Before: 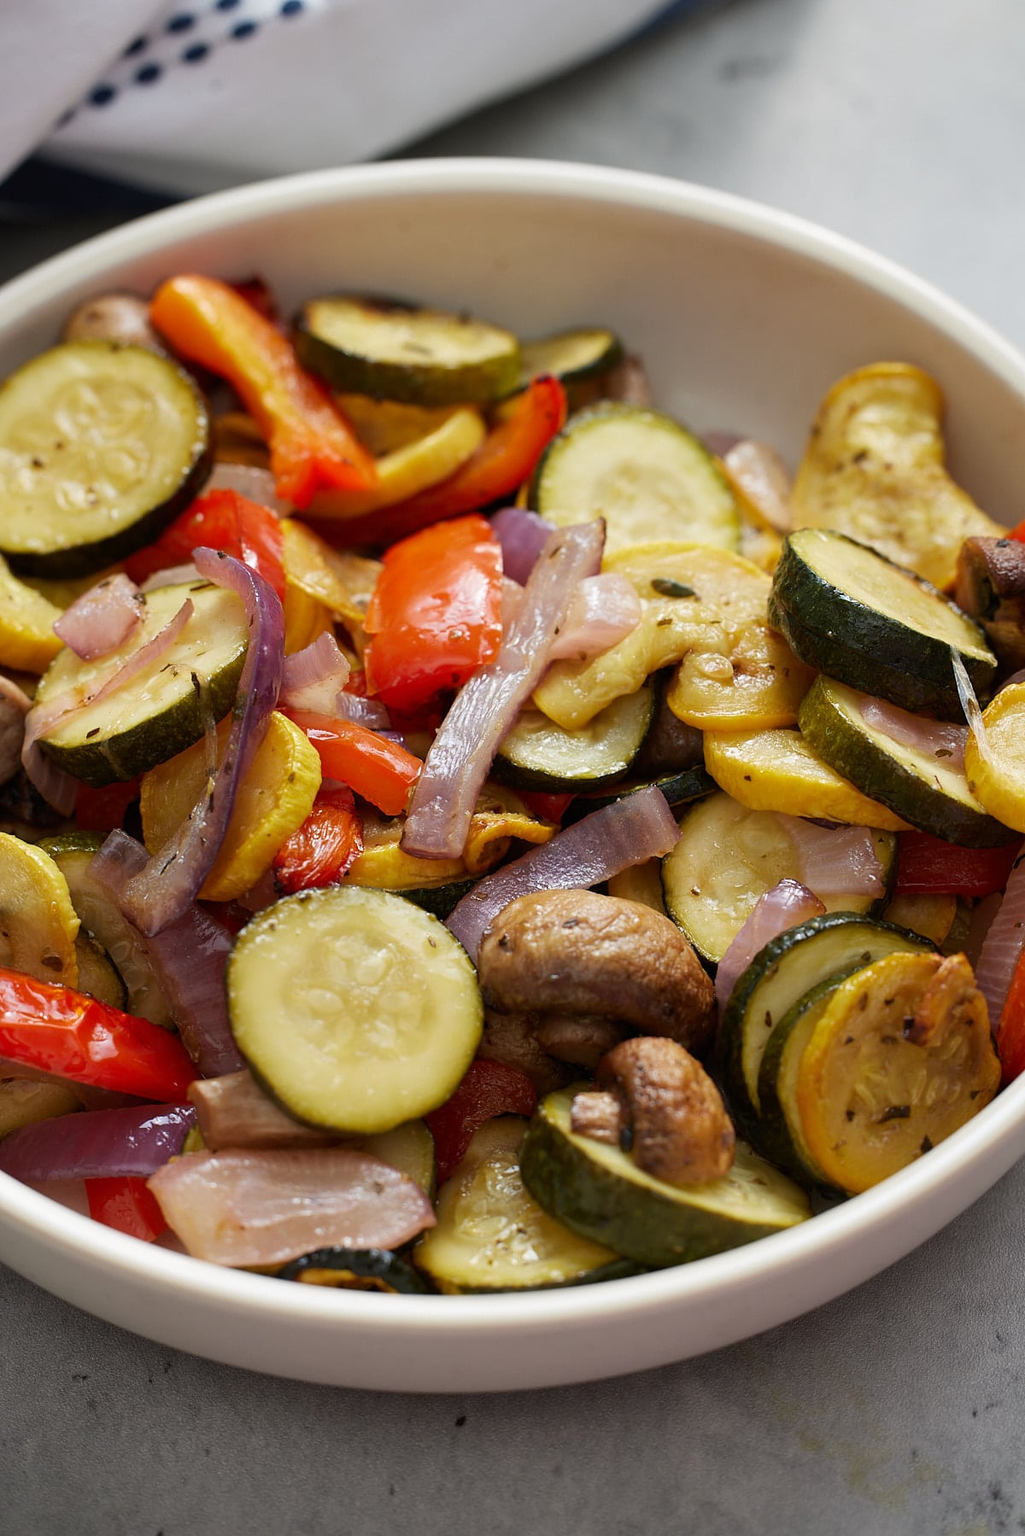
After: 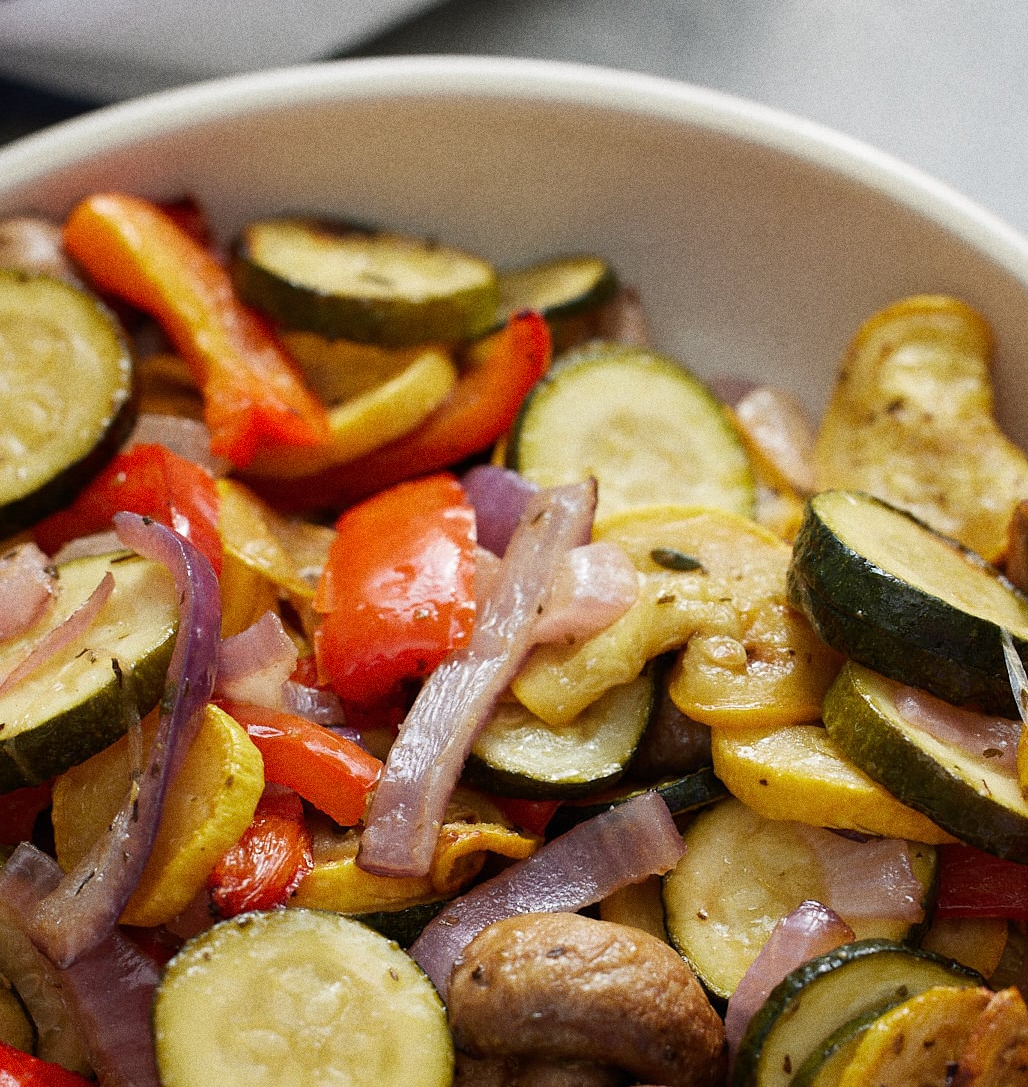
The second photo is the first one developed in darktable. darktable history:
crop and rotate: left 9.345%, top 7.22%, right 4.982%, bottom 32.331%
grain: coarseness 0.09 ISO, strength 40%
